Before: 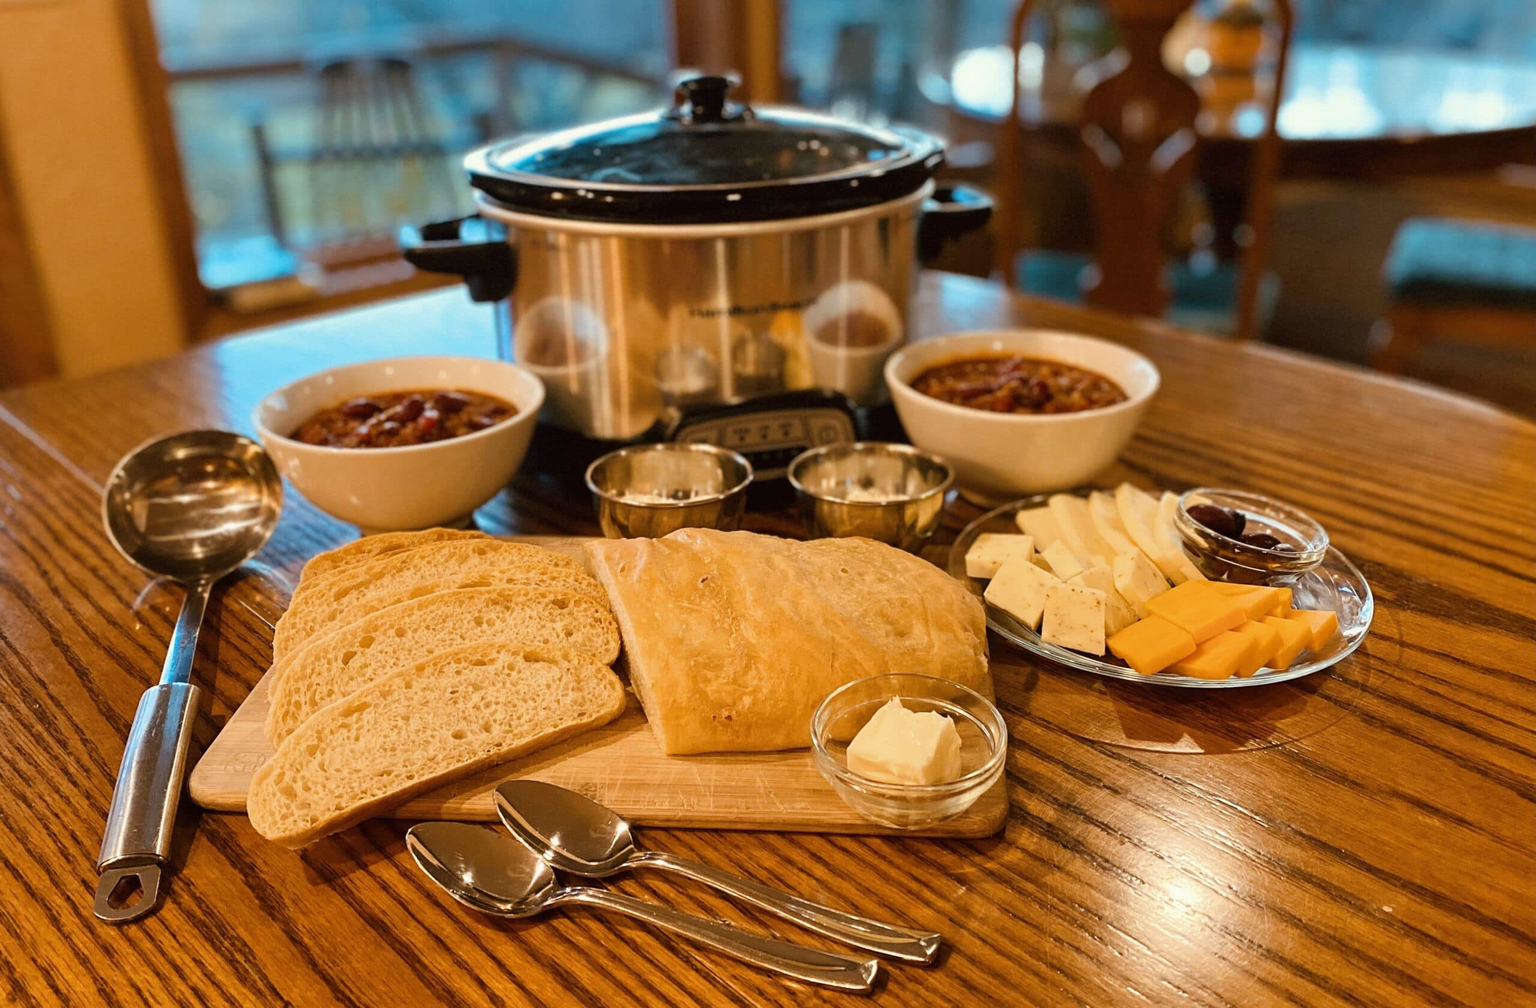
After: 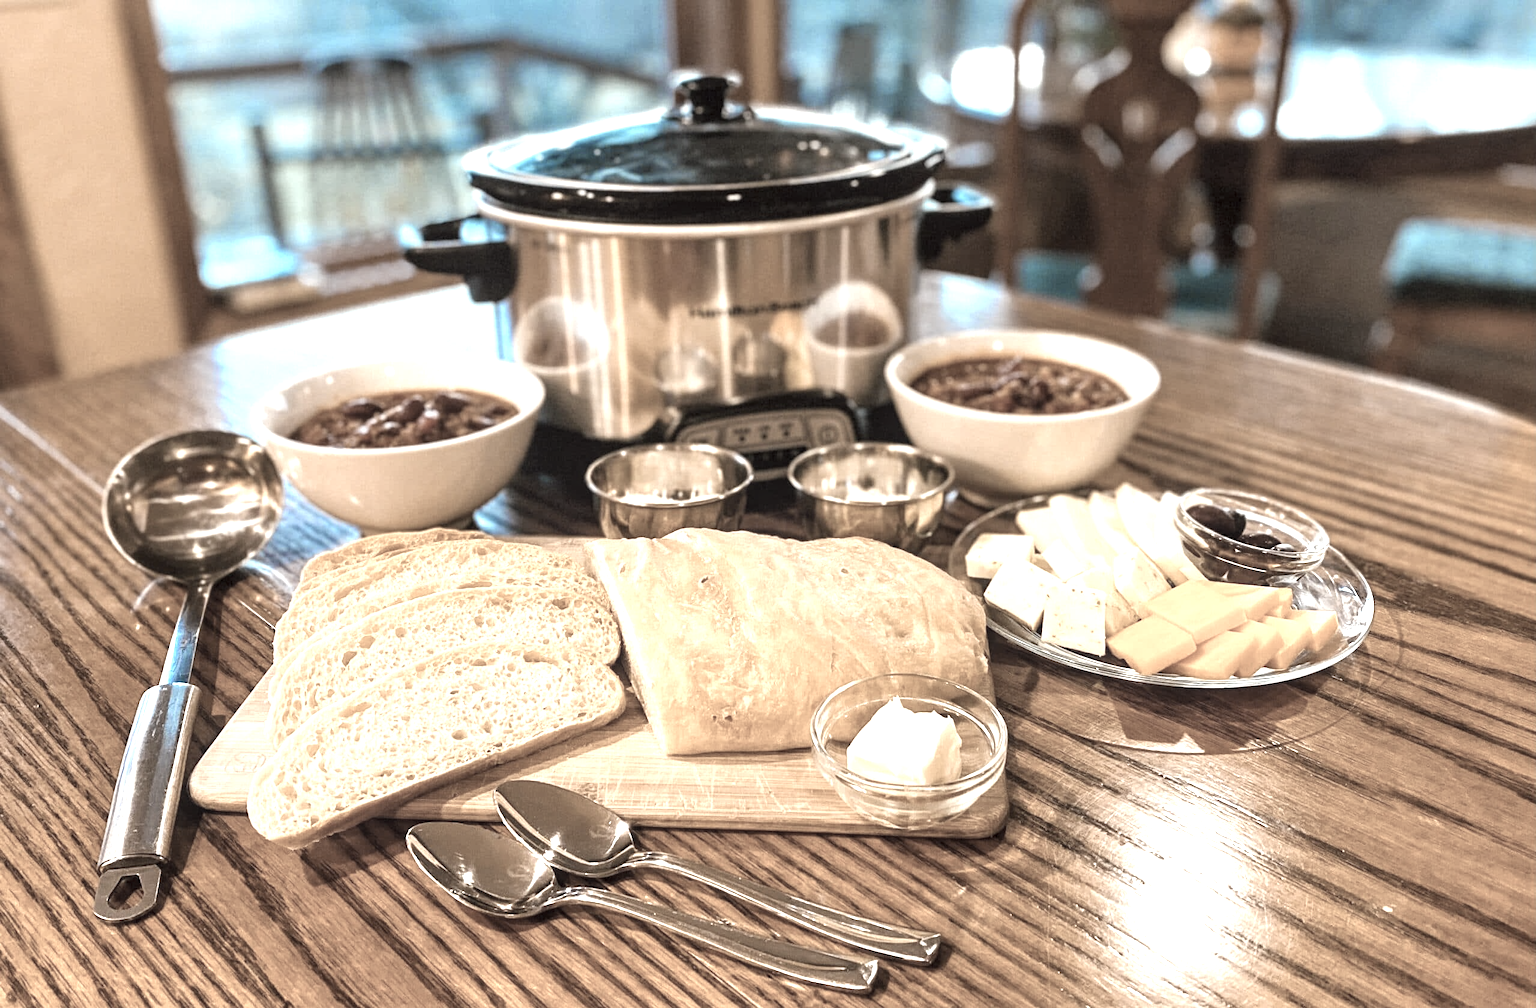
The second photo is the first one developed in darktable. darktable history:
color zones: curves: ch1 [(0.238, 0.163) (0.476, 0.2) (0.733, 0.322) (0.848, 0.134)]
exposure: black level correction 0, exposure 1.2 EV, compensate exposure bias true, compensate highlight preservation false
local contrast: on, module defaults
